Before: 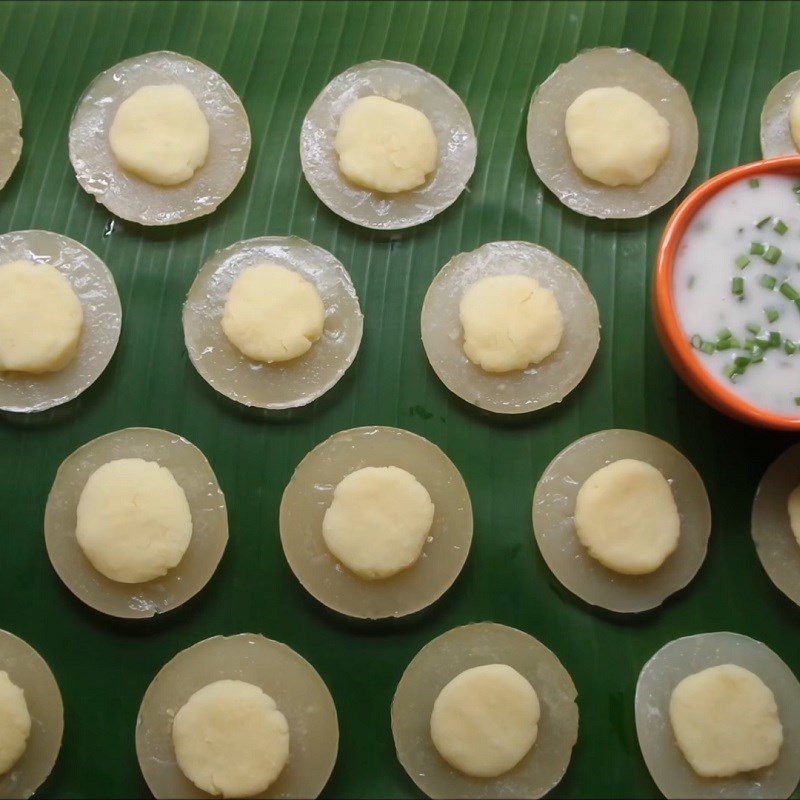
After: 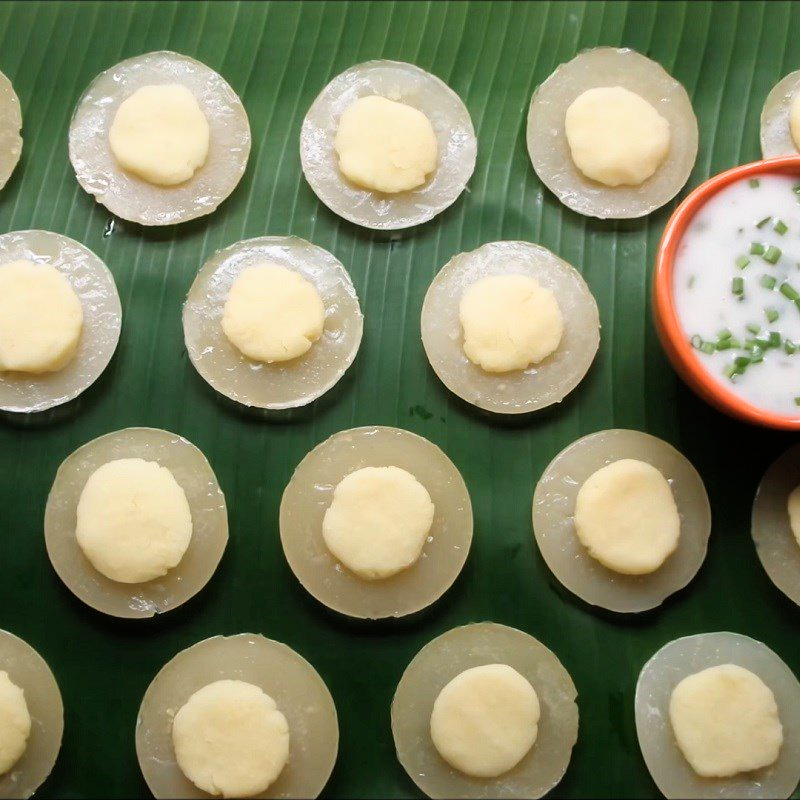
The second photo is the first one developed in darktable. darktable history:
filmic rgb: black relative exposure -11.32 EV, white relative exposure 3.23 EV, hardness 6.8
tone equalizer: -8 EV -0.732 EV, -7 EV -0.686 EV, -6 EV -0.627 EV, -5 EV -0.374 EV, -3 EV 0.4 EV, -2 EV 0.6 EV, -1 EV 0.686 EV, +0 EV 0.74 EV
